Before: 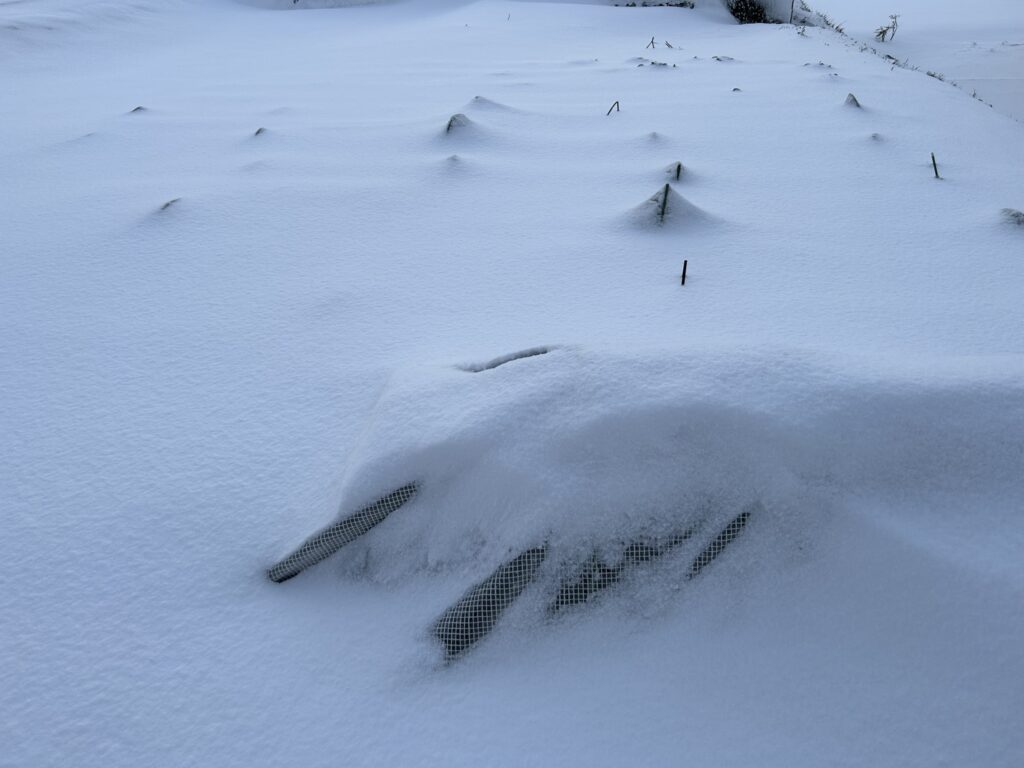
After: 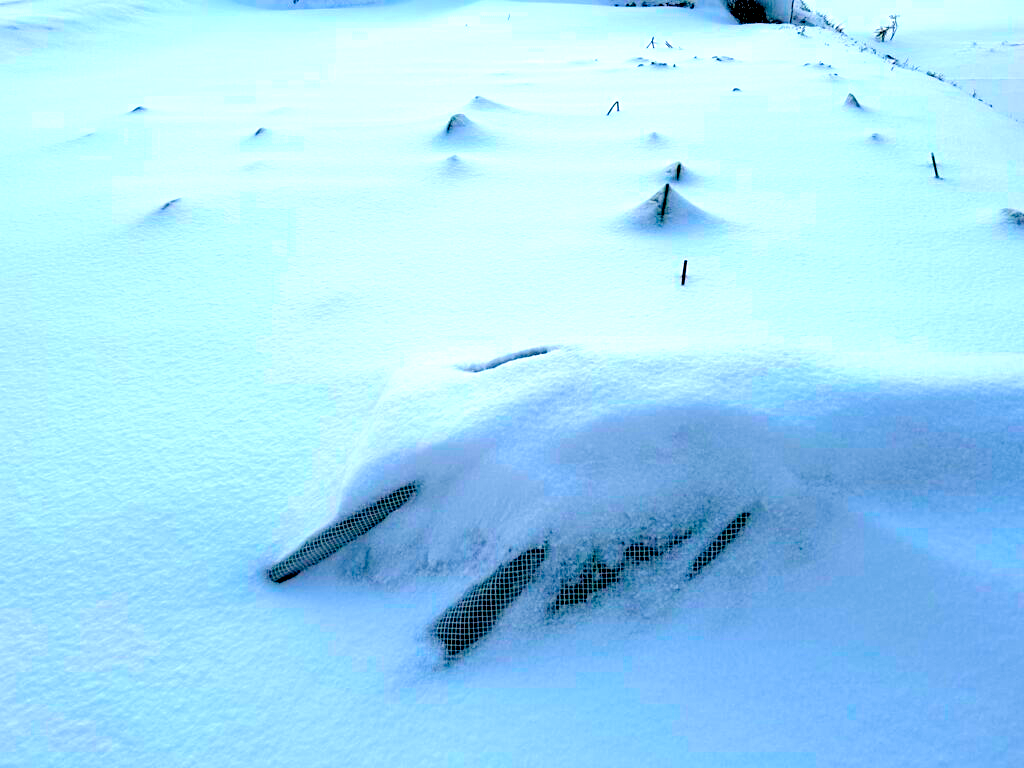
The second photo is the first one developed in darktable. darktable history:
color correction: highlights a* 2.72, highlights b* 22.8
color balance rgb: linear chroma grading › global chroma 25%, perceptual saturation grading › global saturation 40%, perceptual brilliance grading › global brilliance 30%, global vibrance 40%
exposure: black level correction 0.025, exposure 0.182 EV, compensate highlight preservation false
